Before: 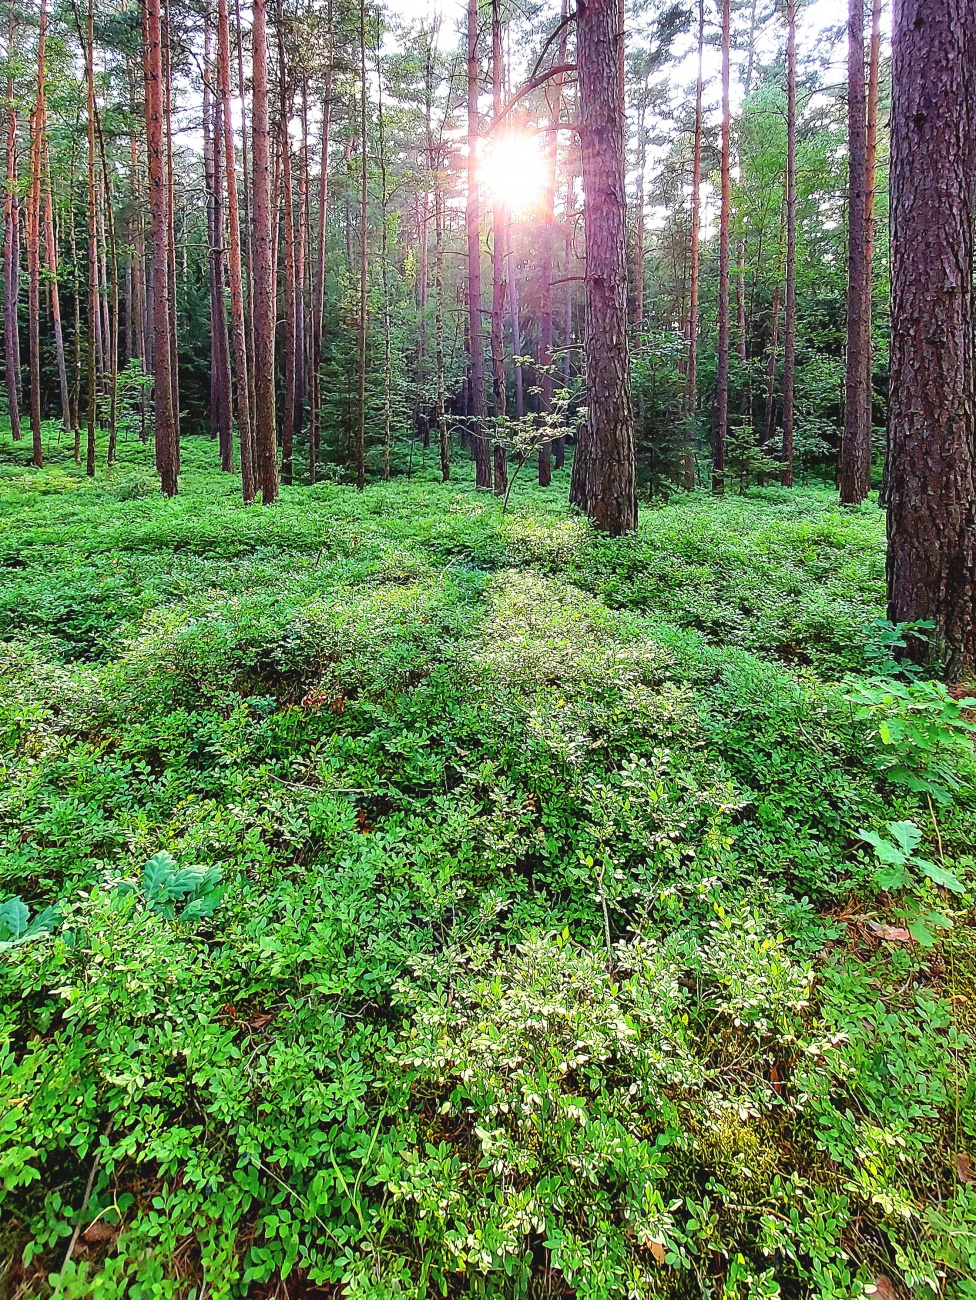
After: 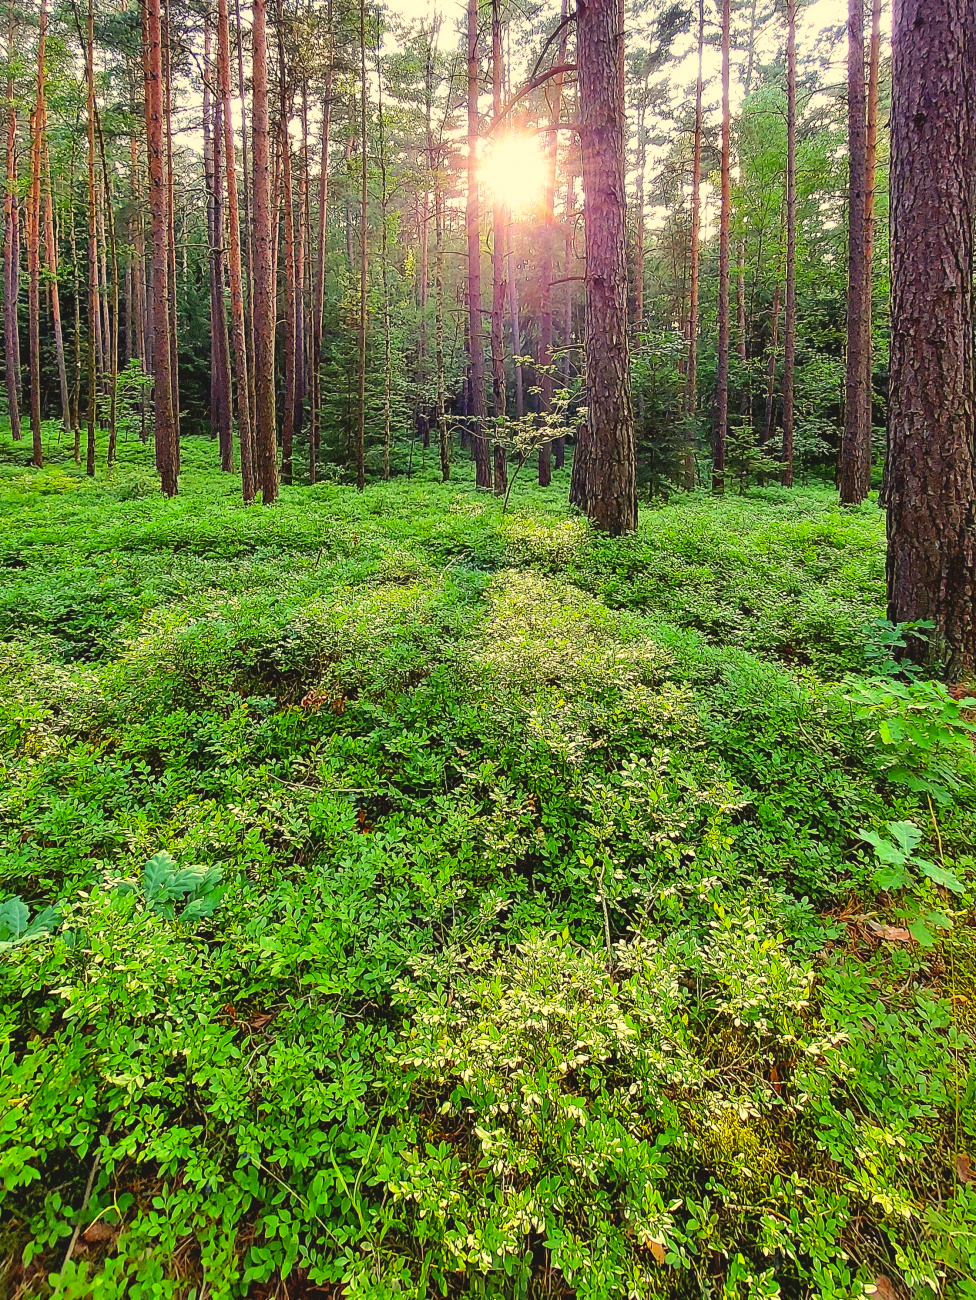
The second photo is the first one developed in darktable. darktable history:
shadows and highlights: shadows 30.01, highlights color adjustment 45.41%
color correction: highlights a* 2.6, highlights b* 23.47
